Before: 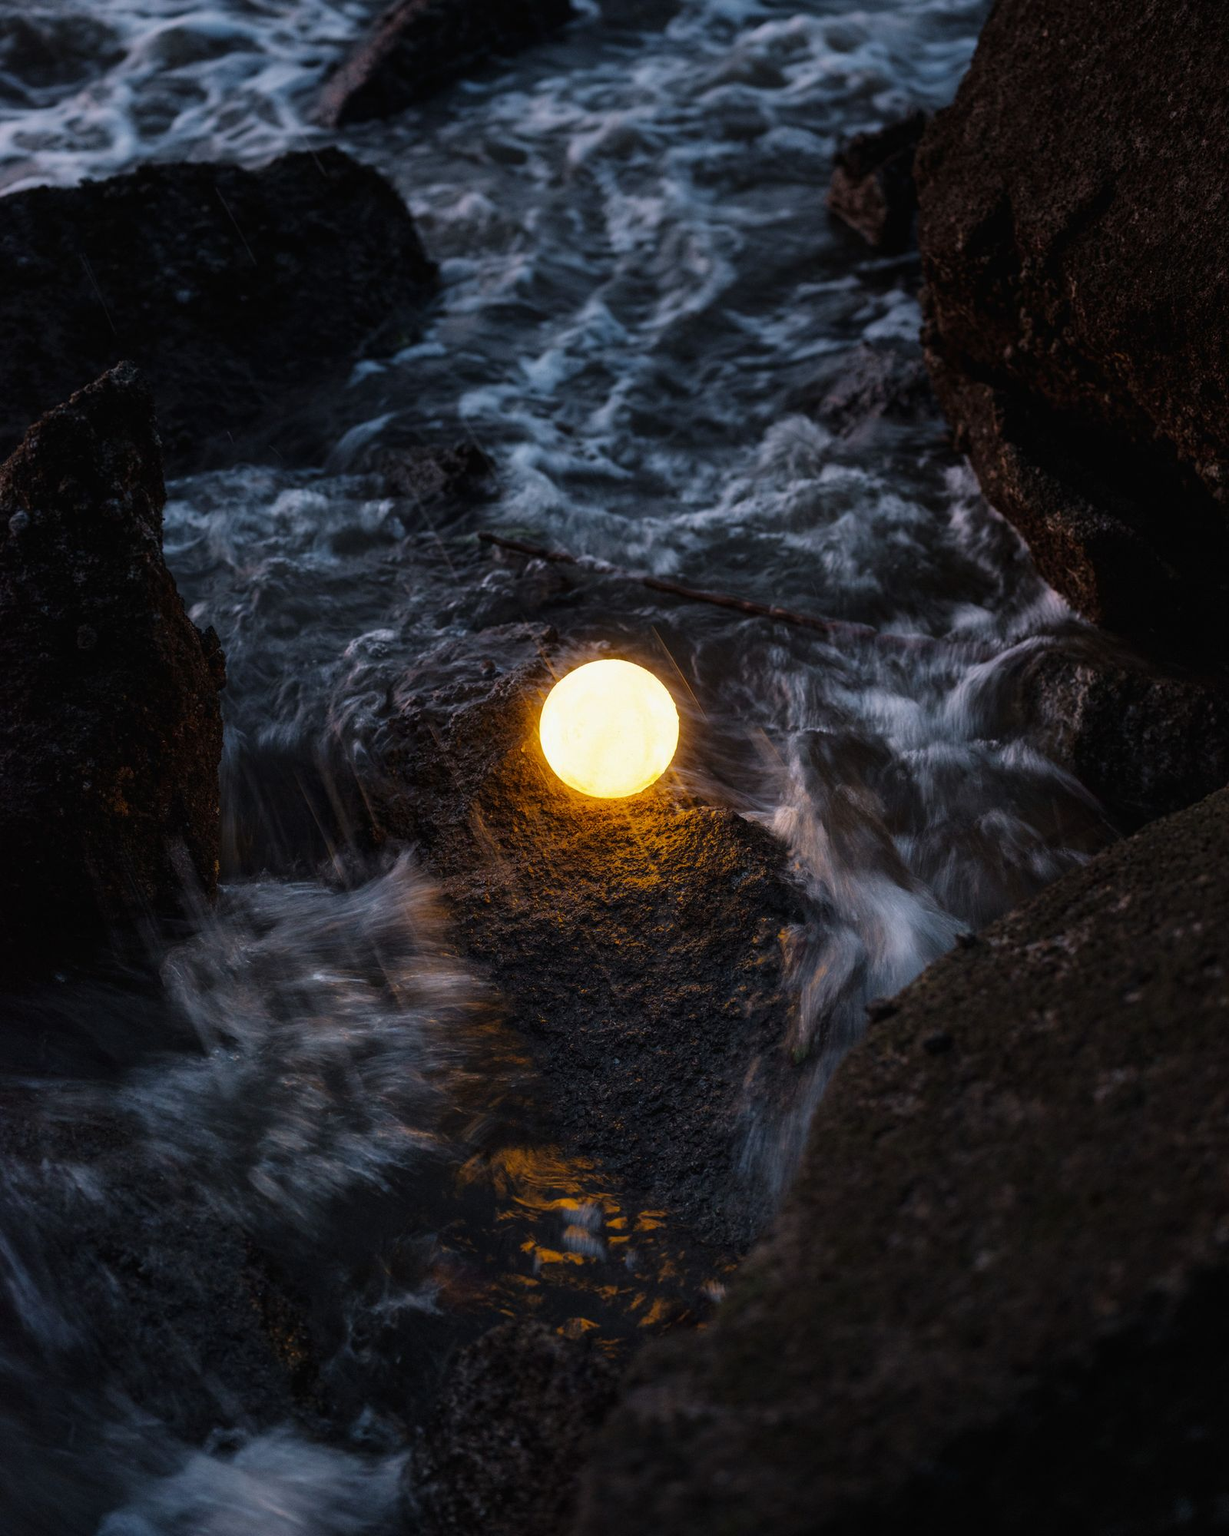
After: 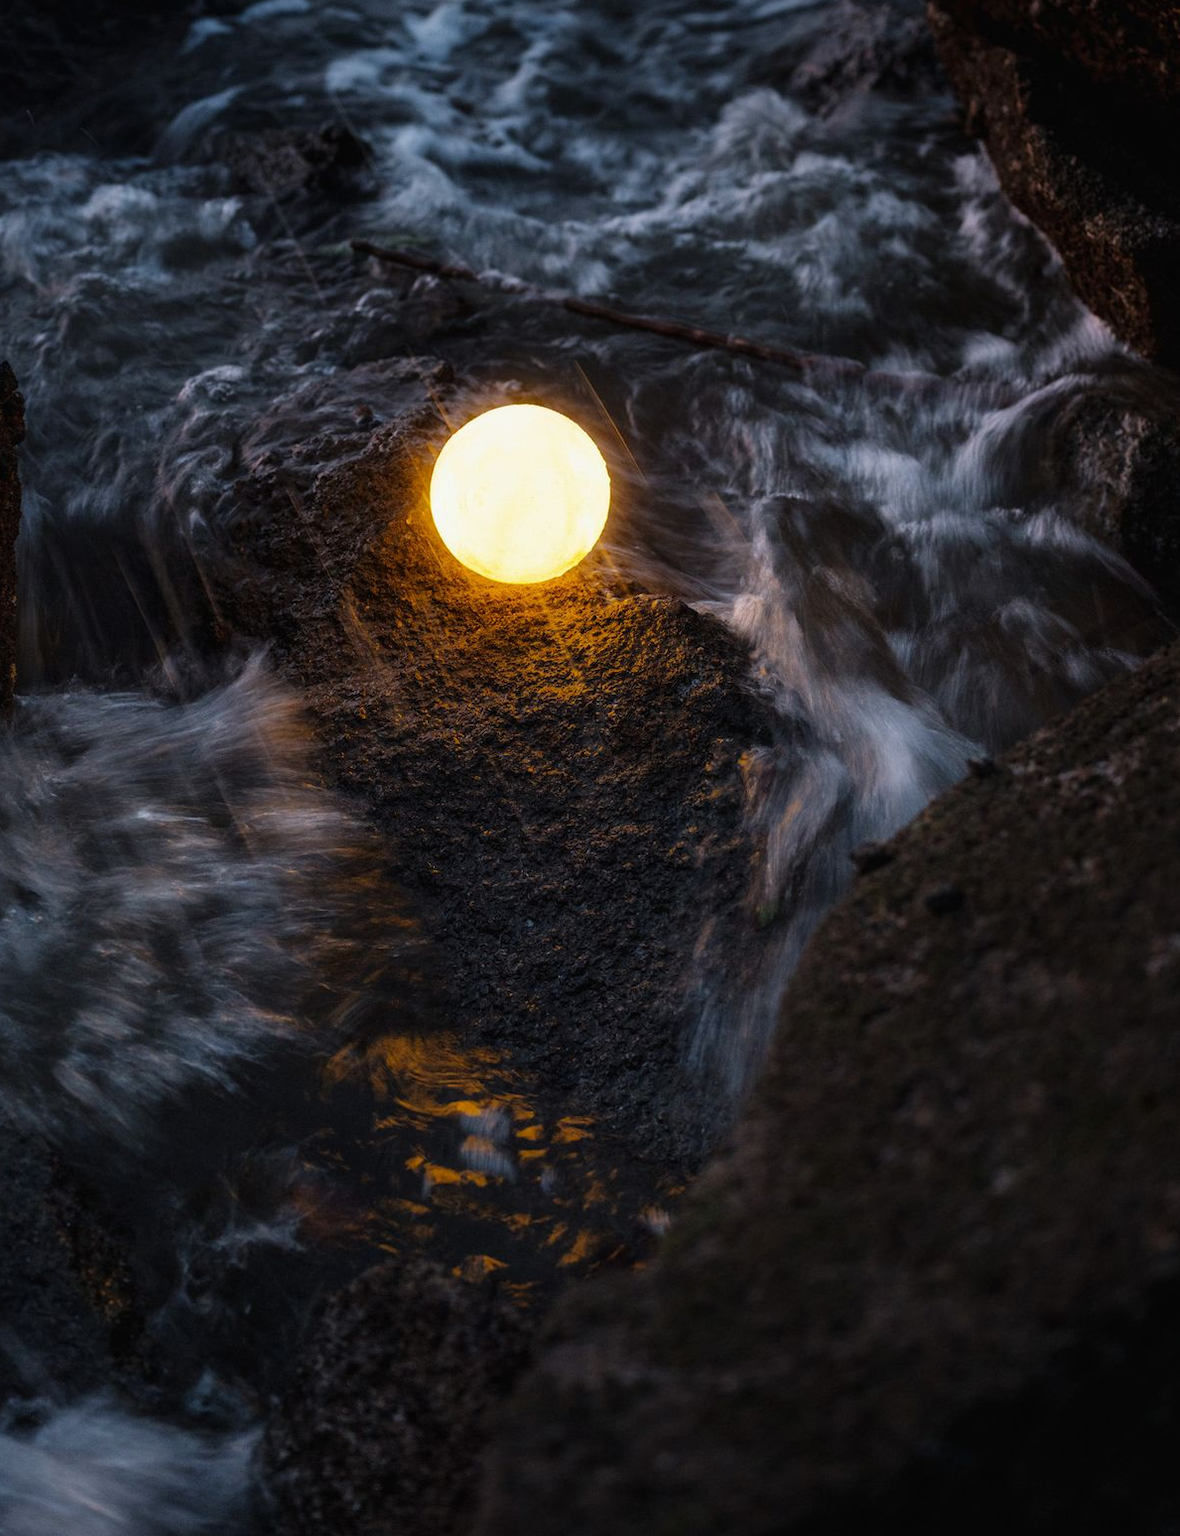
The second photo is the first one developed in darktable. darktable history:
crop: left 16.868%, top 22.559%, right 8.754%
